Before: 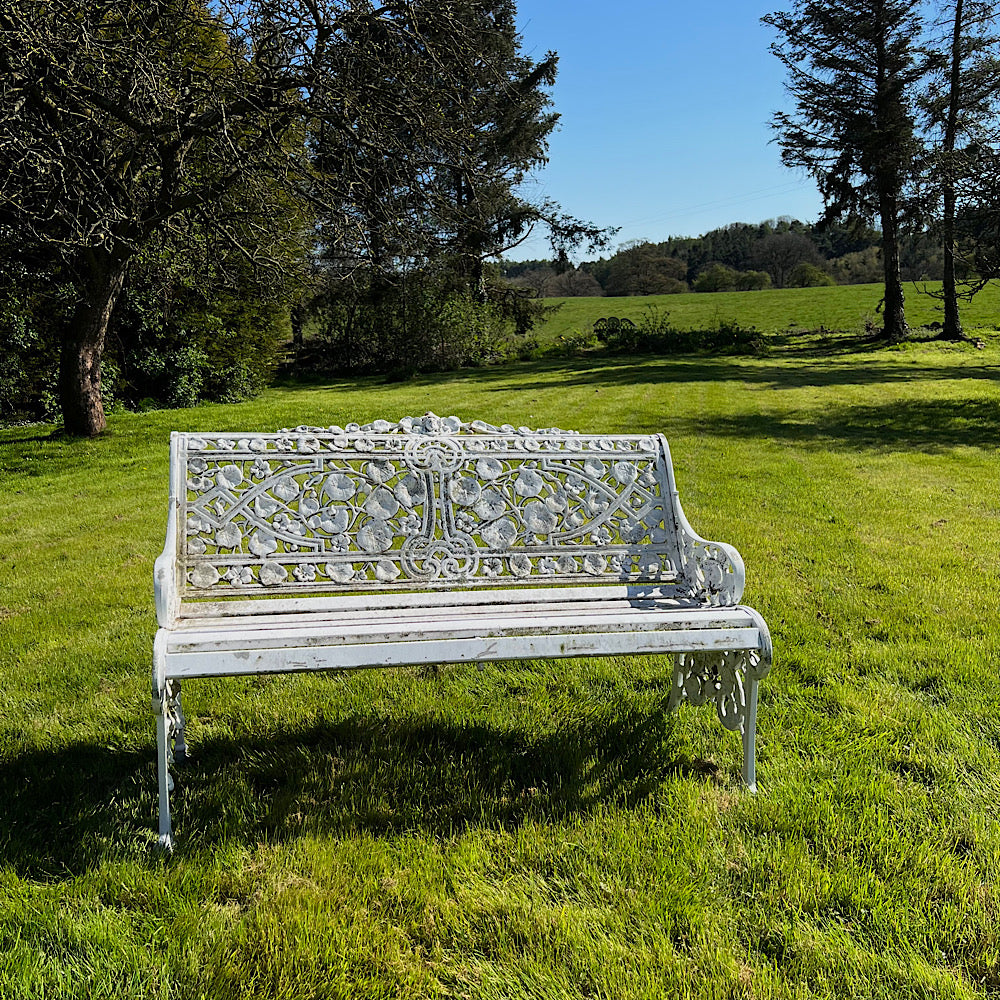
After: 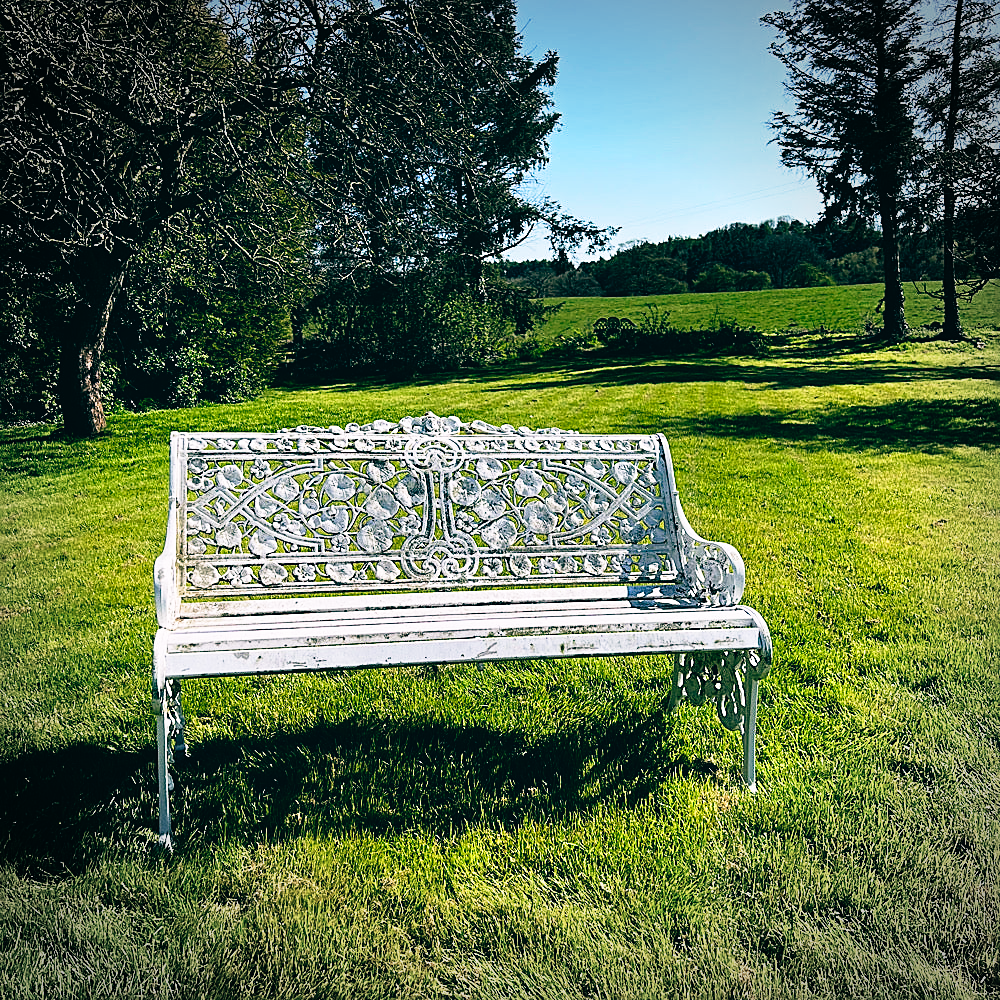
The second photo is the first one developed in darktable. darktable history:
vignetting: width/height ratio 1.094
sharpen: on, module defaults
base curve: curves: ch0 [(0, 0) (0.012, 0.01) (0.073, 0.168) (0.31, 0.711) (0.645, 0.957) (1, 1)], preserve colors none
color balance: lift [1.016, 0.983, 1, 1.017], gamma [0.78, 1.018, 1.043, 0.957], gain [0.786, 1.063, 0.937, 1.017], input saturation 118.26%, contrast 13.43%, contrast fulcrum 21.62%, output saturation 82.76%
